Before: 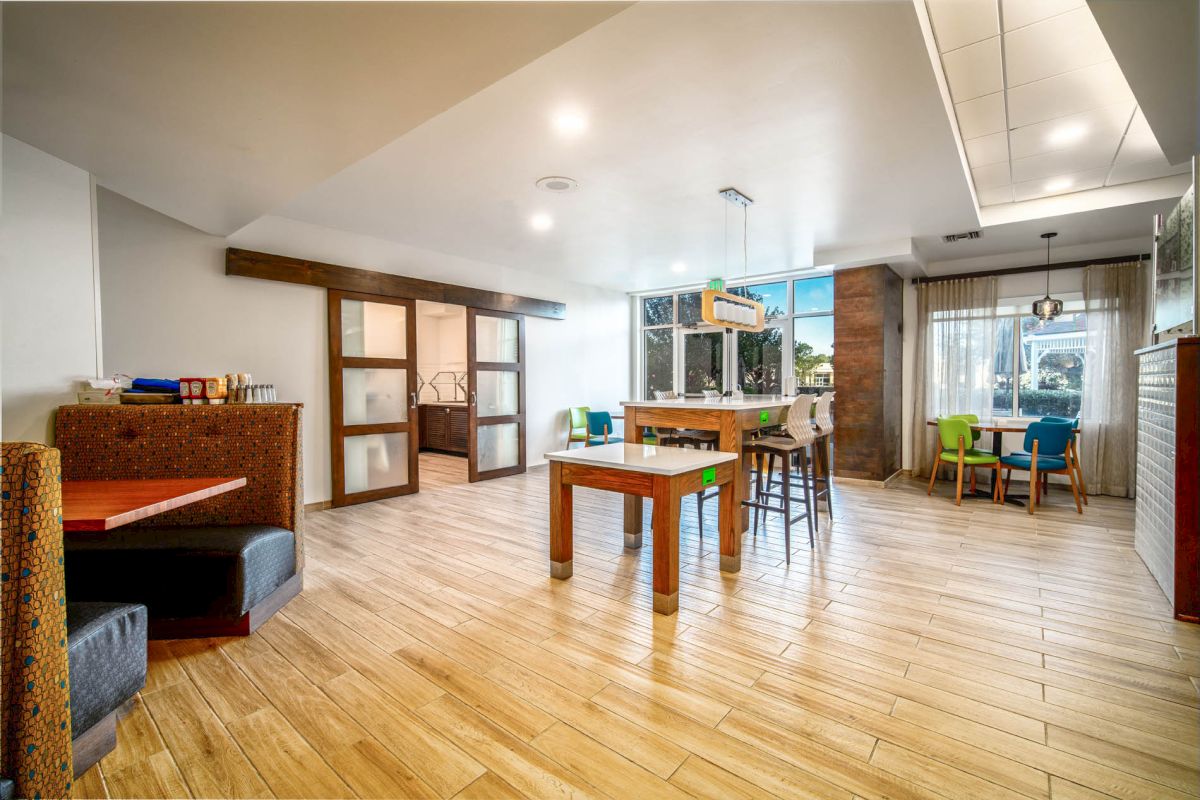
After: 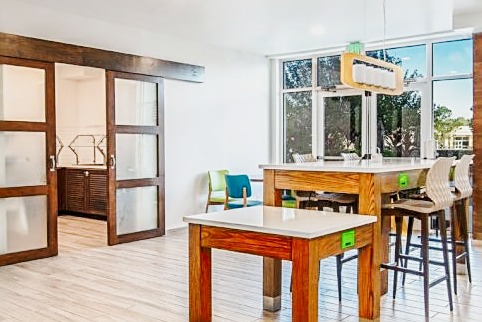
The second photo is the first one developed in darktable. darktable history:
crop: left 30.111%, top 29.67%, right 29.655%, bottom 29.975%
sharpen: on, module defaults
tone curve: curves: ch0 [(0, 0) (0.239, 0.248) (0.508, 0.606) (0.826, 0.855) (1, 0.945)]; ch1 [(0, 0) (0.401, 0.42) (0.442, 0.47) (0.492, 0.498) (0.511, 0.516) (0.555, 0.586) (0.681, 0.739) (1, 1)]; ch2 [(0, 0) (0.411, 0.433) (0.5, 0.504) (0.545, 0.574) (1, 1)], preserve colors none
